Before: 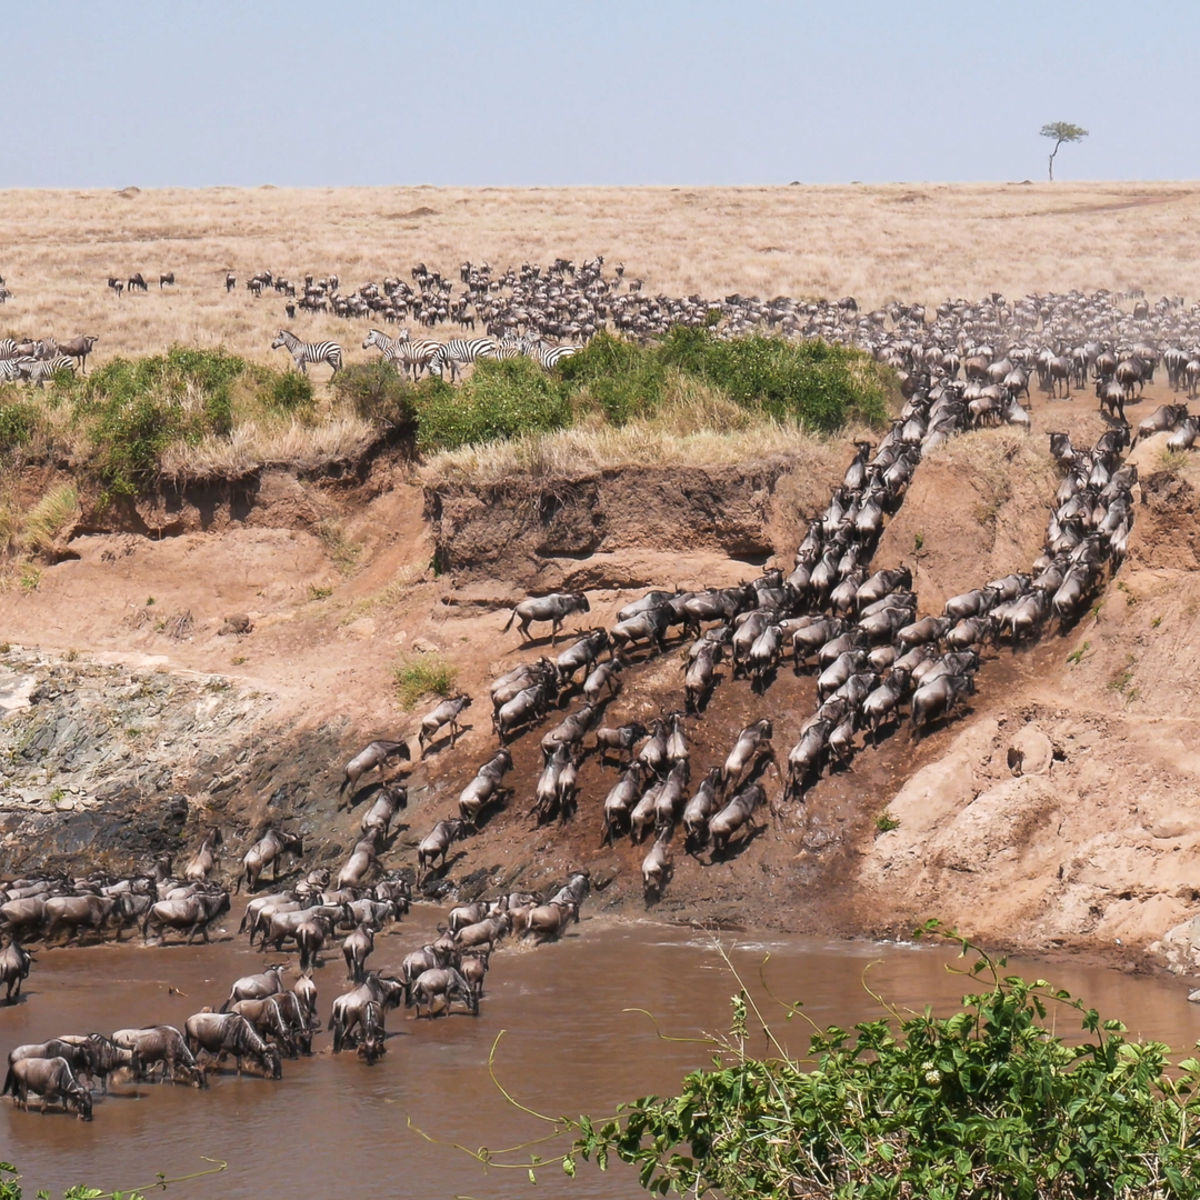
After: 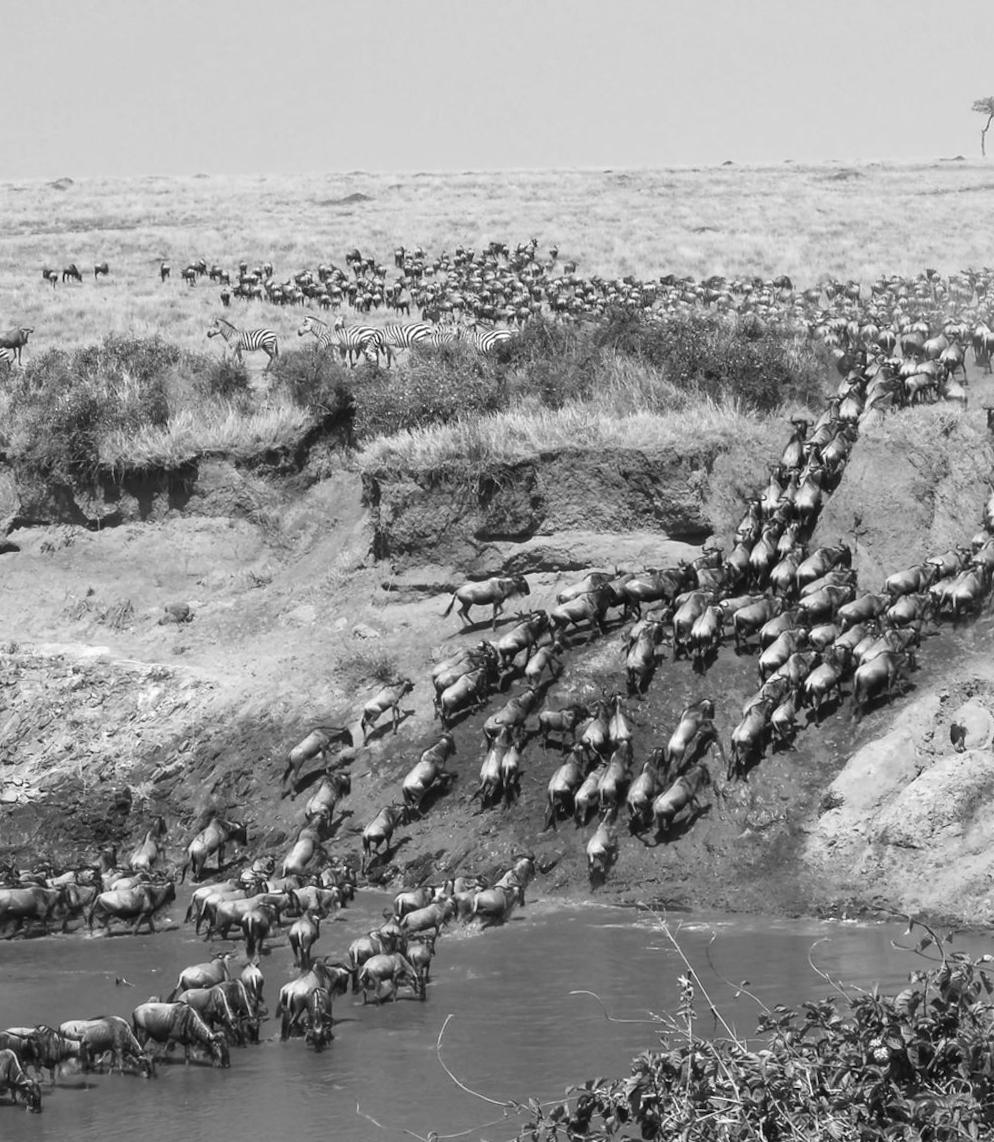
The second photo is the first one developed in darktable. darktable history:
exposure: exposure 0.127 EV, compensate highlight preservation false
monochrome: a -6.99, b 35.61, size 1.4
crop and rotate: angle 1°, left 4.281%, top 0.642%, right 11.383%, bottom 2.486%
